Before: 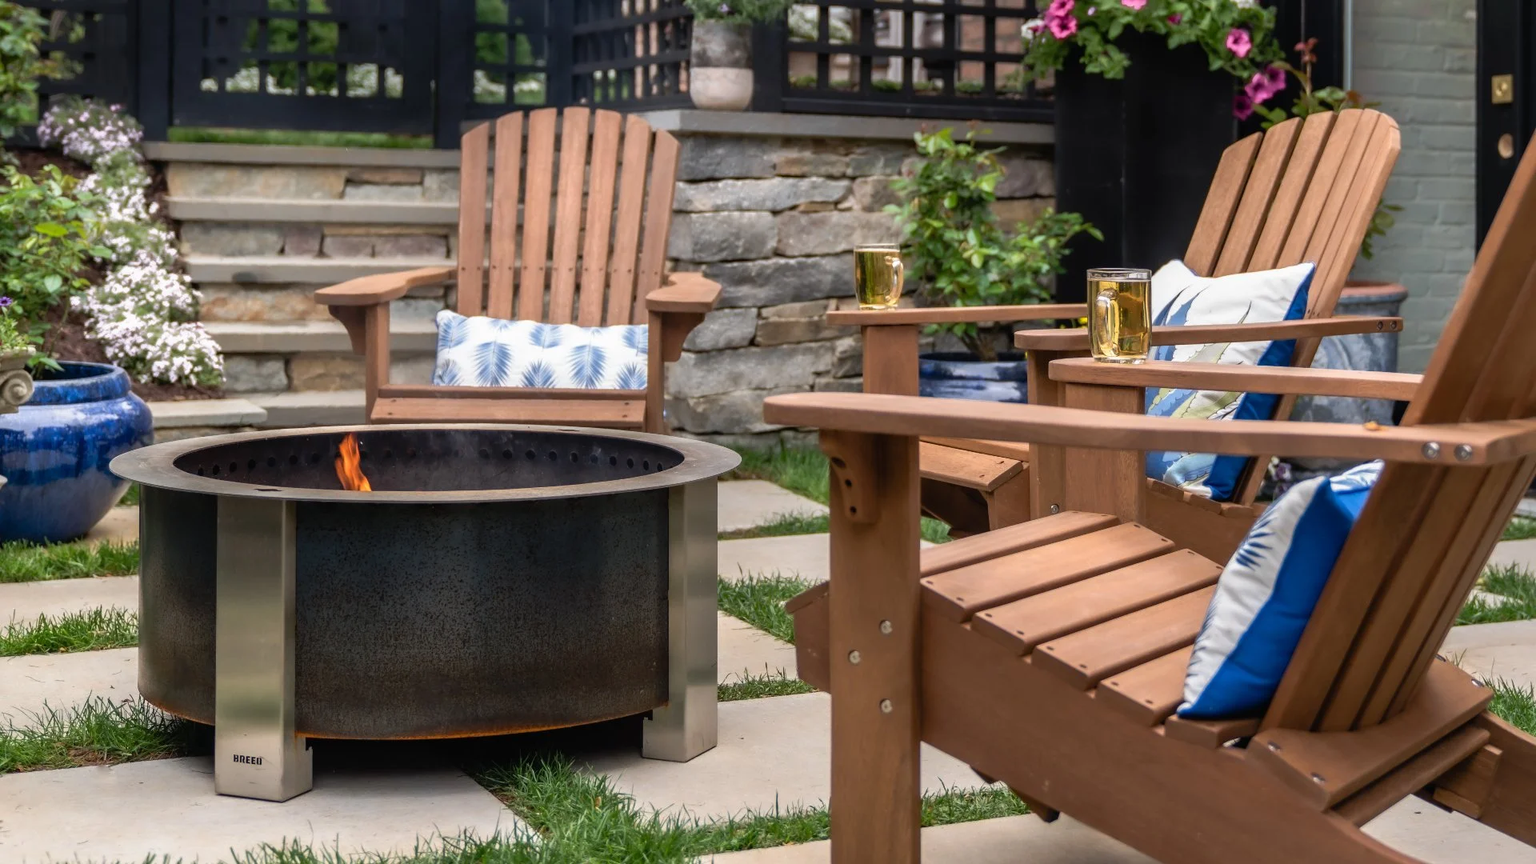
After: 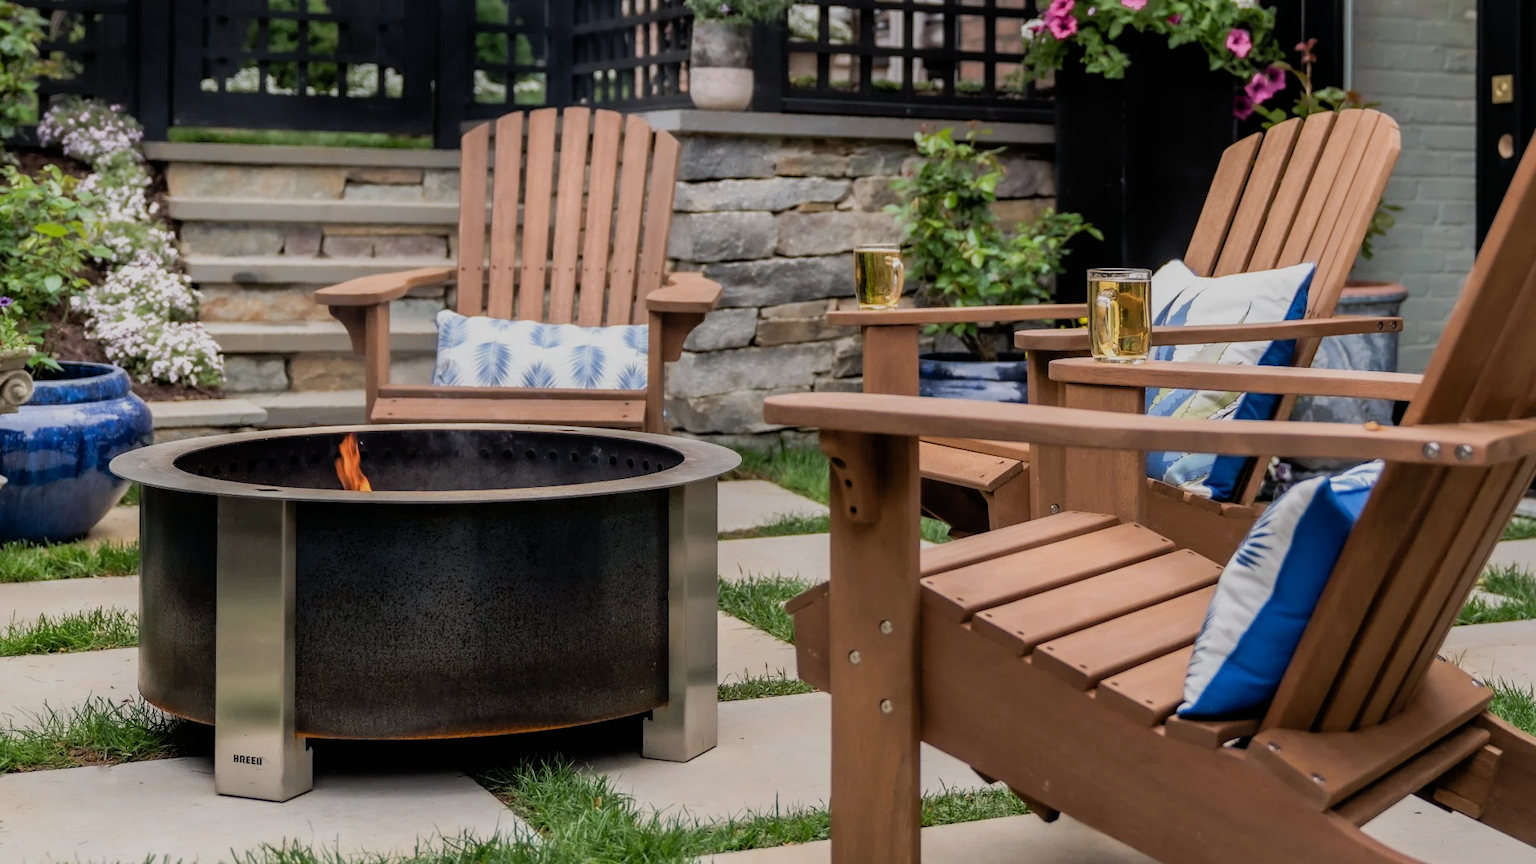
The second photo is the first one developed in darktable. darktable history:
filmic rgb: black relative exposure -7.65 EV, white relative exposure 4.56 EV, hardness 3.61
